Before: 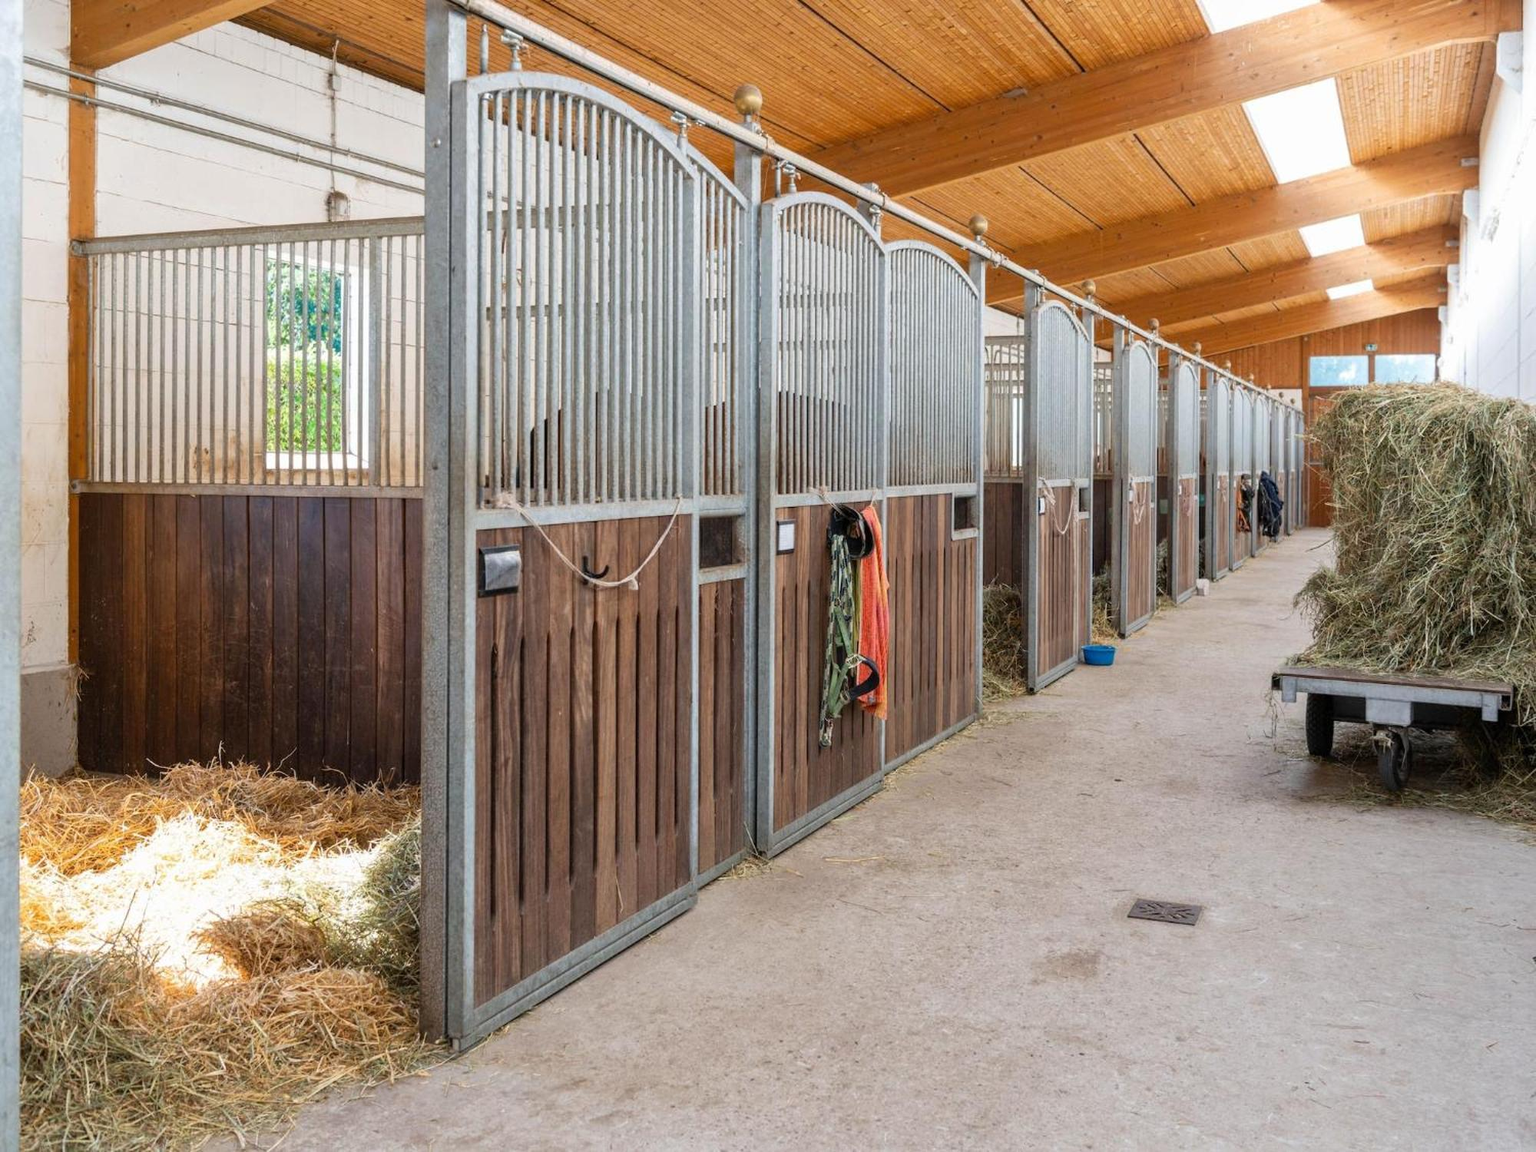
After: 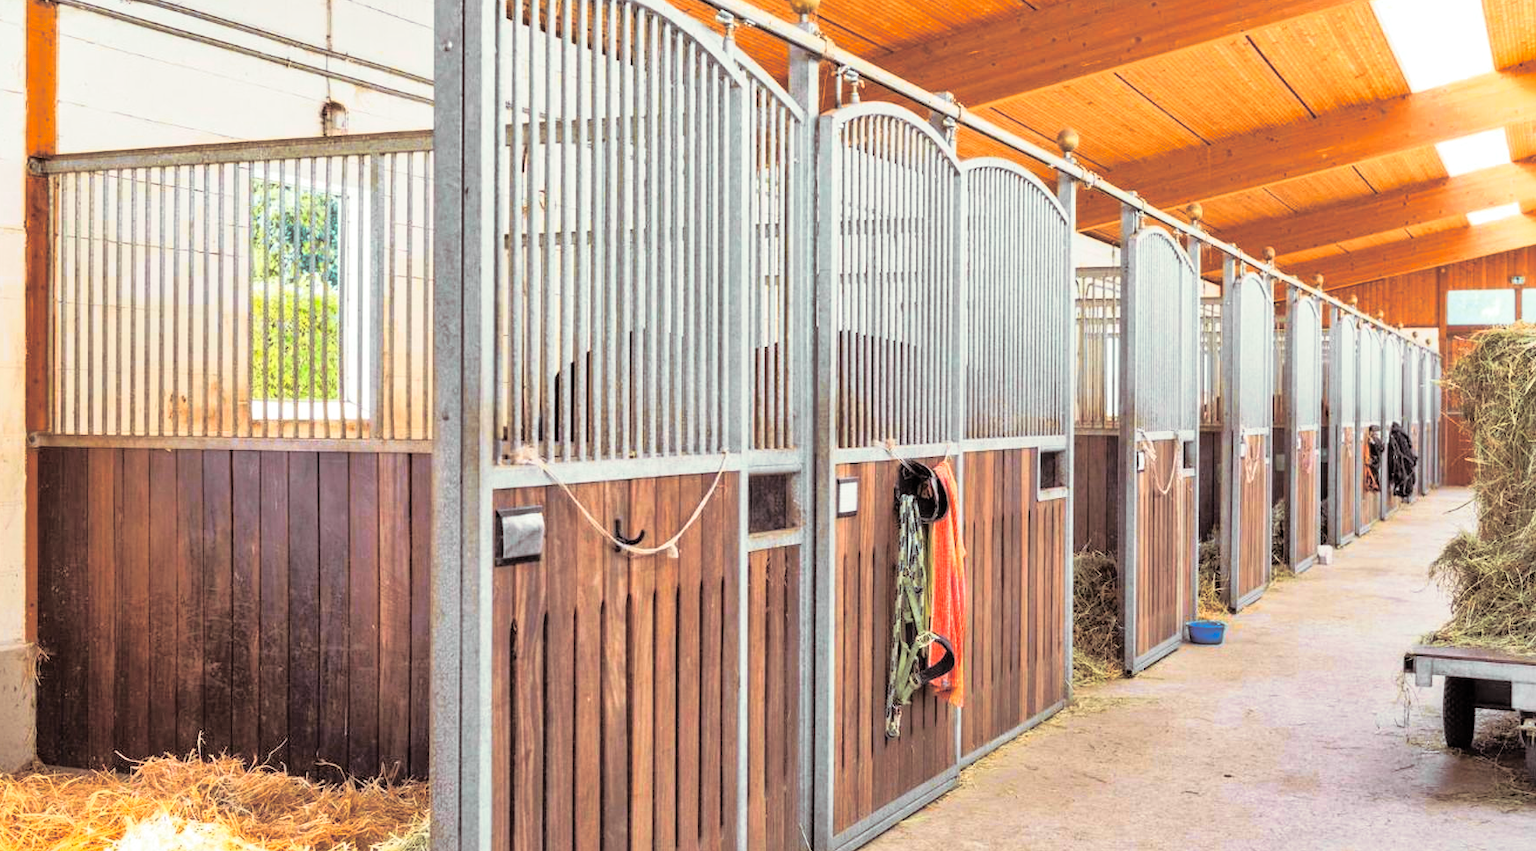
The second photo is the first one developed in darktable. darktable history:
crop: left 3.015%, top 8.969%, right 9.647%, bottom 26.457%
tone curve: curves: ch0 [(0, 0) (0.062, 0.023) (0.168, 0.142) (0.359, 0.44) (0.469, 0.544) (0.634, 0.722) (0.839, 0.909) (0.998, 0.978)]; ch1 [(0, 0) (0.437, 0.453) (0.472, 0.47) (0.502, 0.504) (0.527, 0.546) (0.568, 0.619) (0.608, 0.665) (0.669, 0.748) (0.859, 0.899) (1, 1)]; ch2 [(0, 0) (0.33, 0.301) (0.421, 0.443) (0.473, 0.498) (0.509, 0.5) (0.535, 0.564) (0.575, 0.625) (0.608, 0.676) (1, 1)], color space Lab, independent channels, preserve colors none
exposure: exposure 0.128 EV, compensate highlight preservation false
split-toning: shadows › saturation 0.2
contrast brightness saturation: brightness 0.15
shadows and highlights: shadows 12, white point adjustment 1.2, soften with gaussian
